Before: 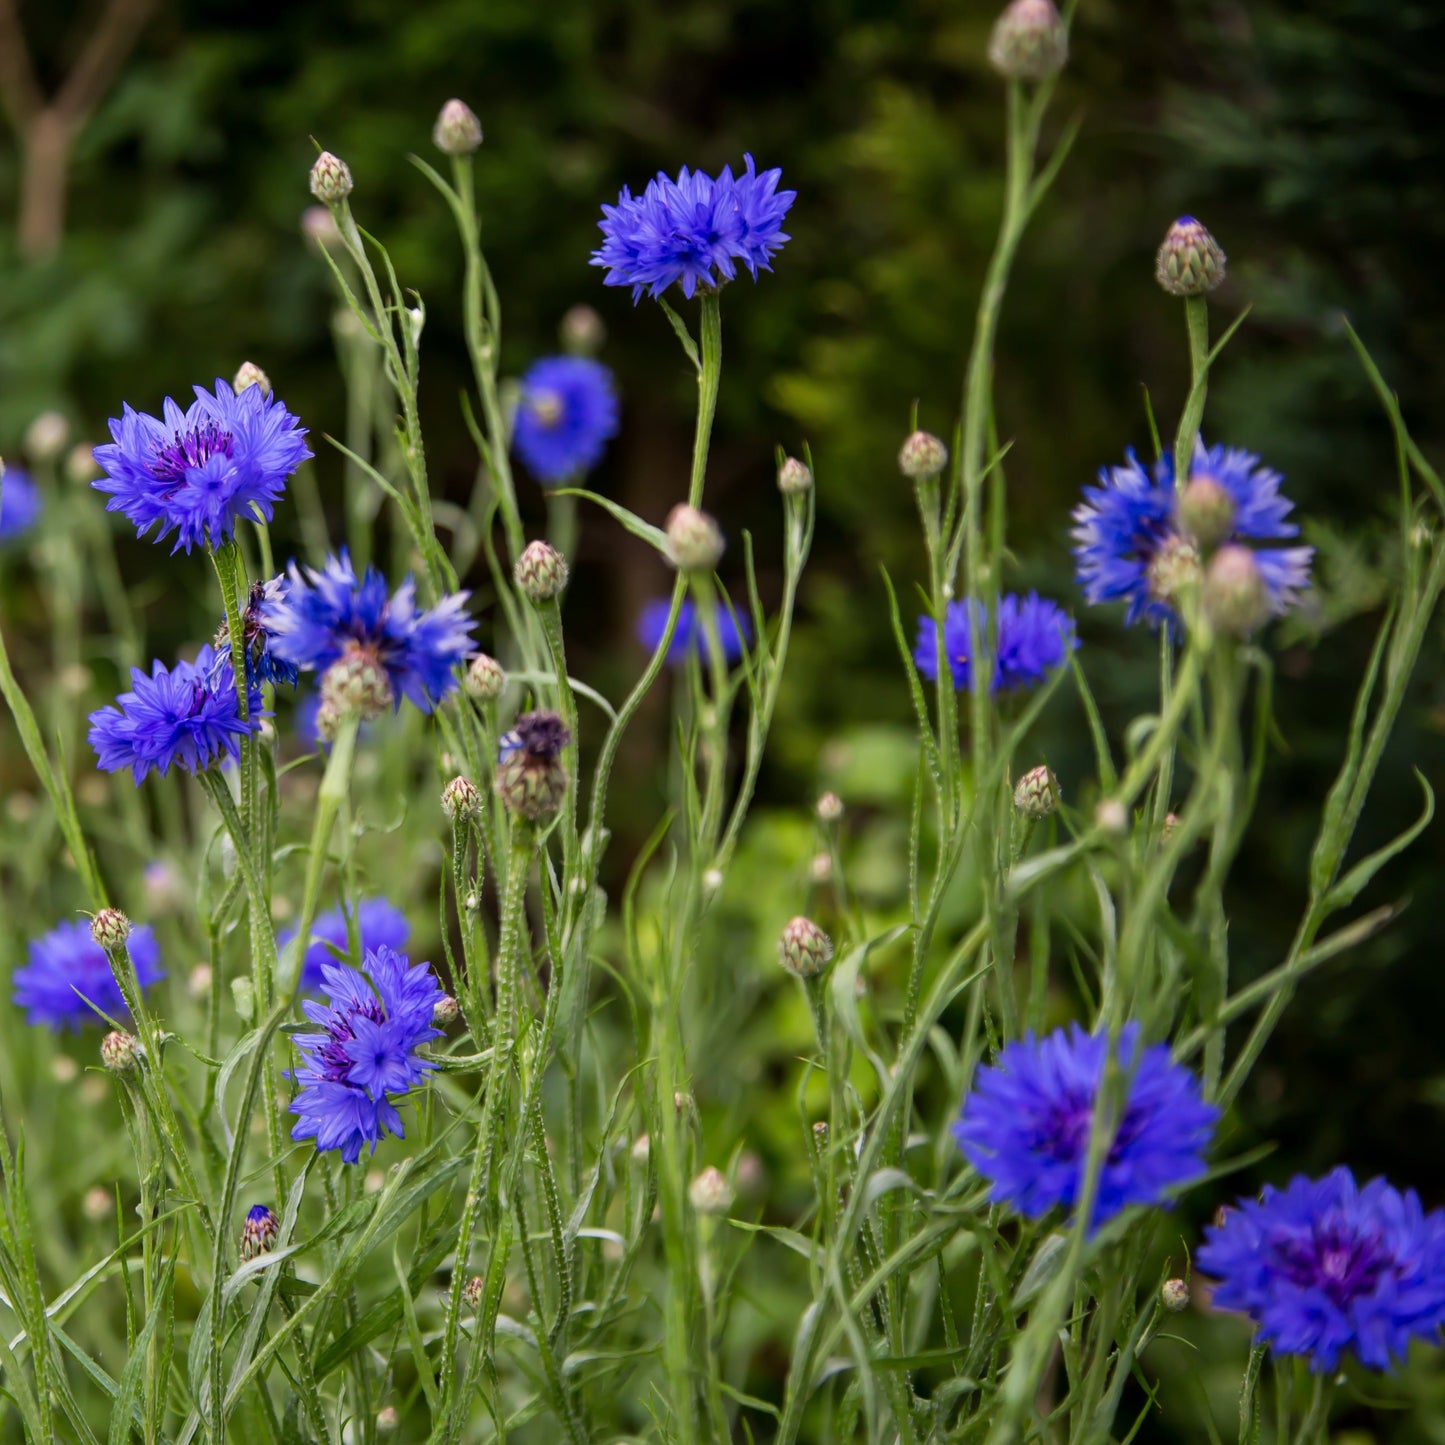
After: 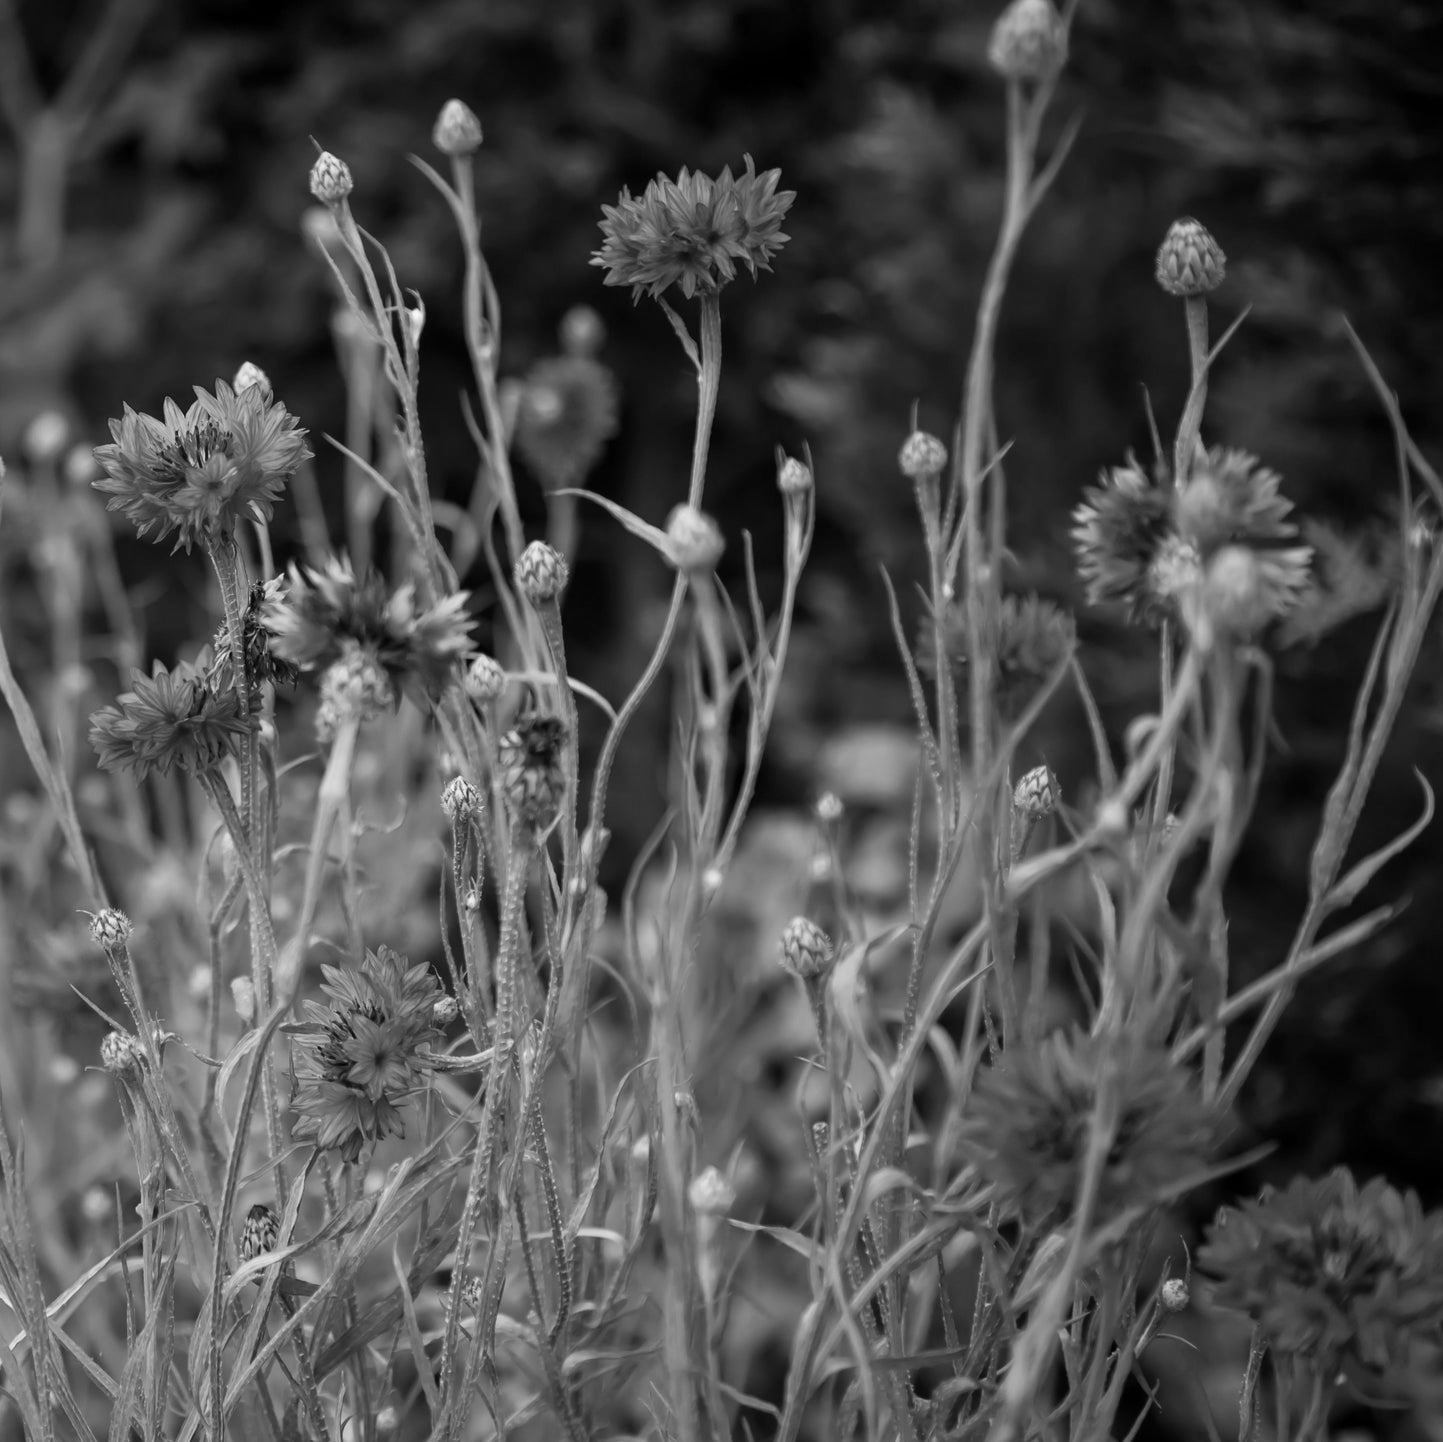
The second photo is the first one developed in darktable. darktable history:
crop: top 0.05%, bottom 0.098%
monochrome: a 16.01, b -2.65, highlights 0.52
